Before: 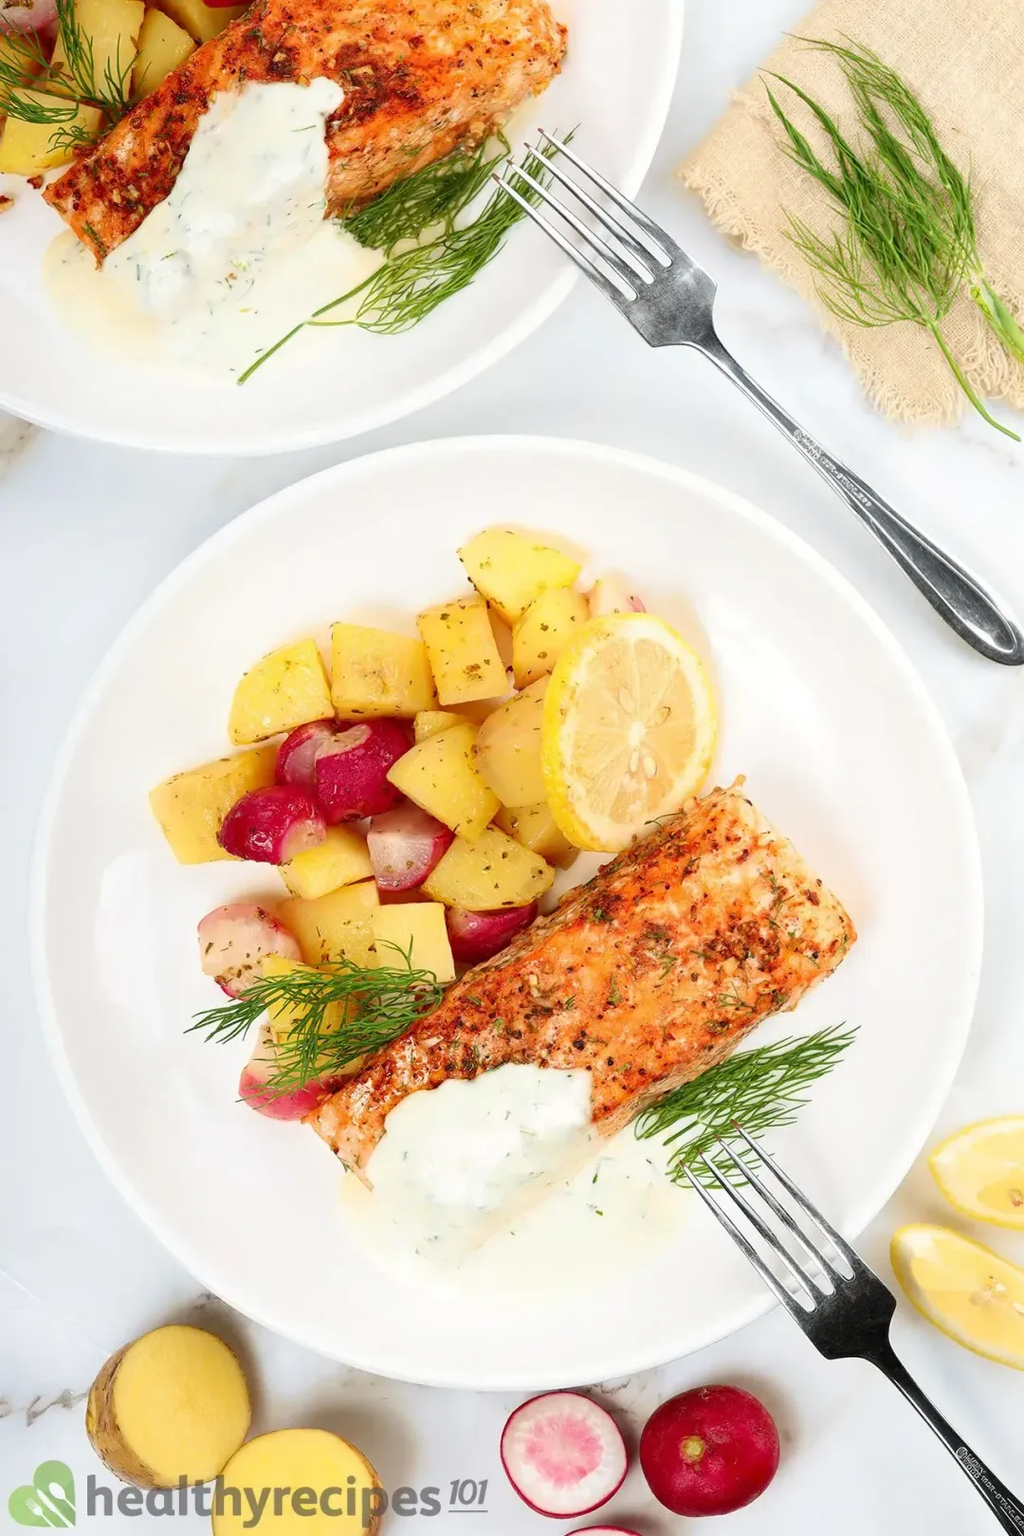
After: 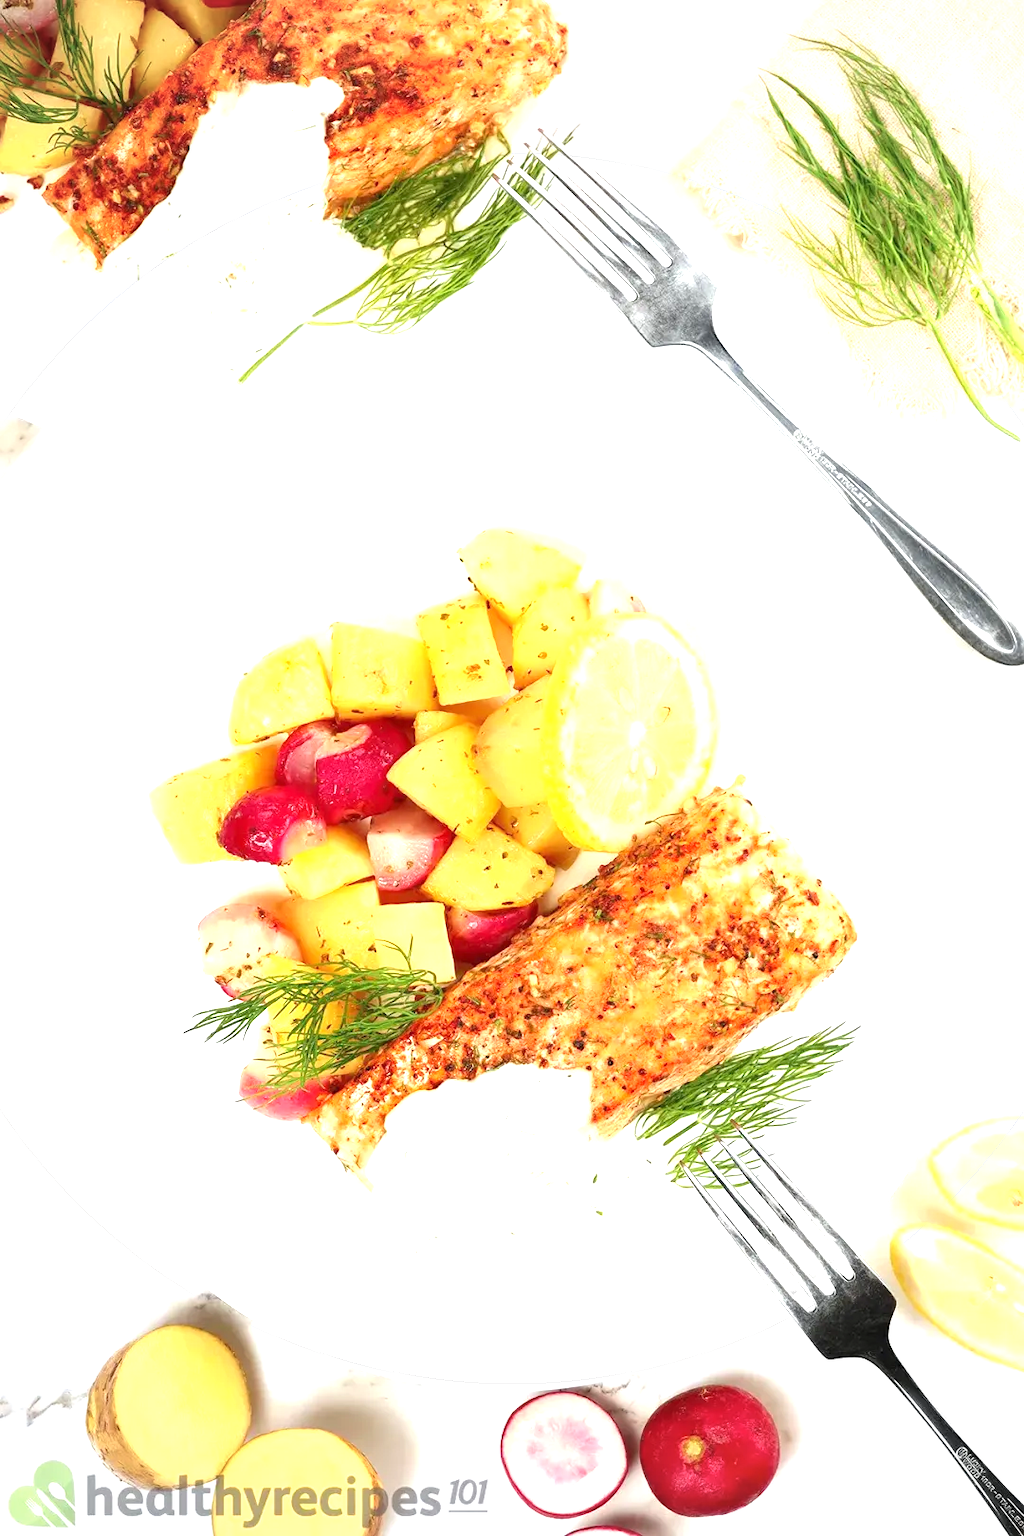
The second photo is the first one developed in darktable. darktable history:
exposure: black level correction 0, exposure 1.001 EV, compensate exposure bias true, compensate highlight preservation false
vignetting: fall-off radius 95.15%, unbound false
